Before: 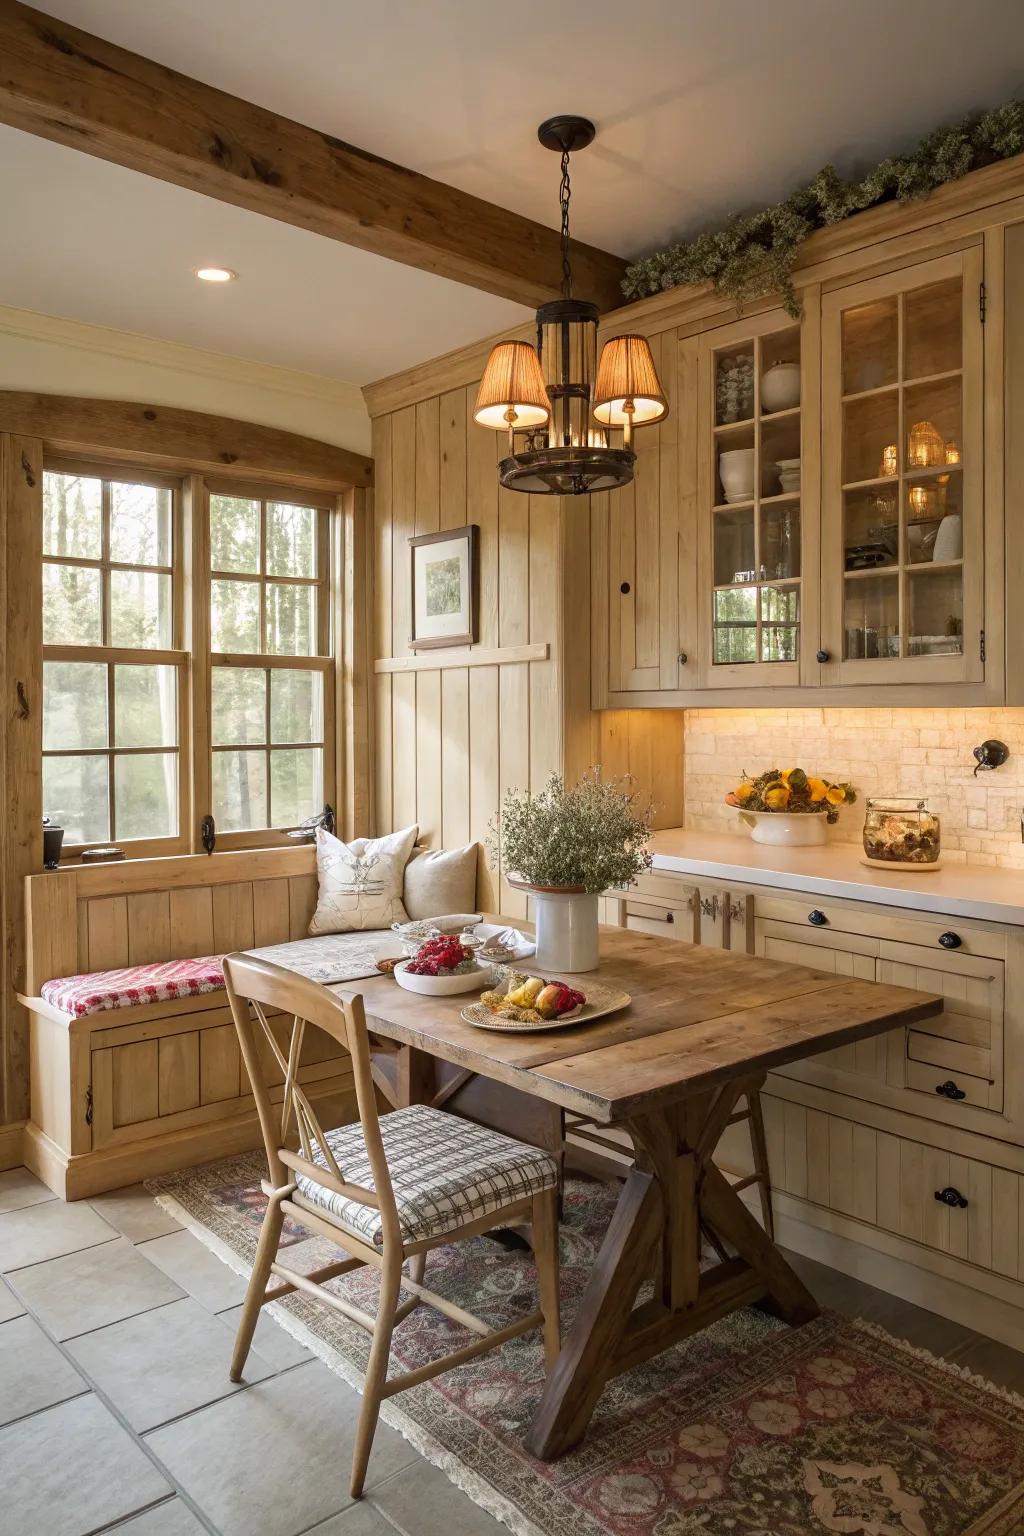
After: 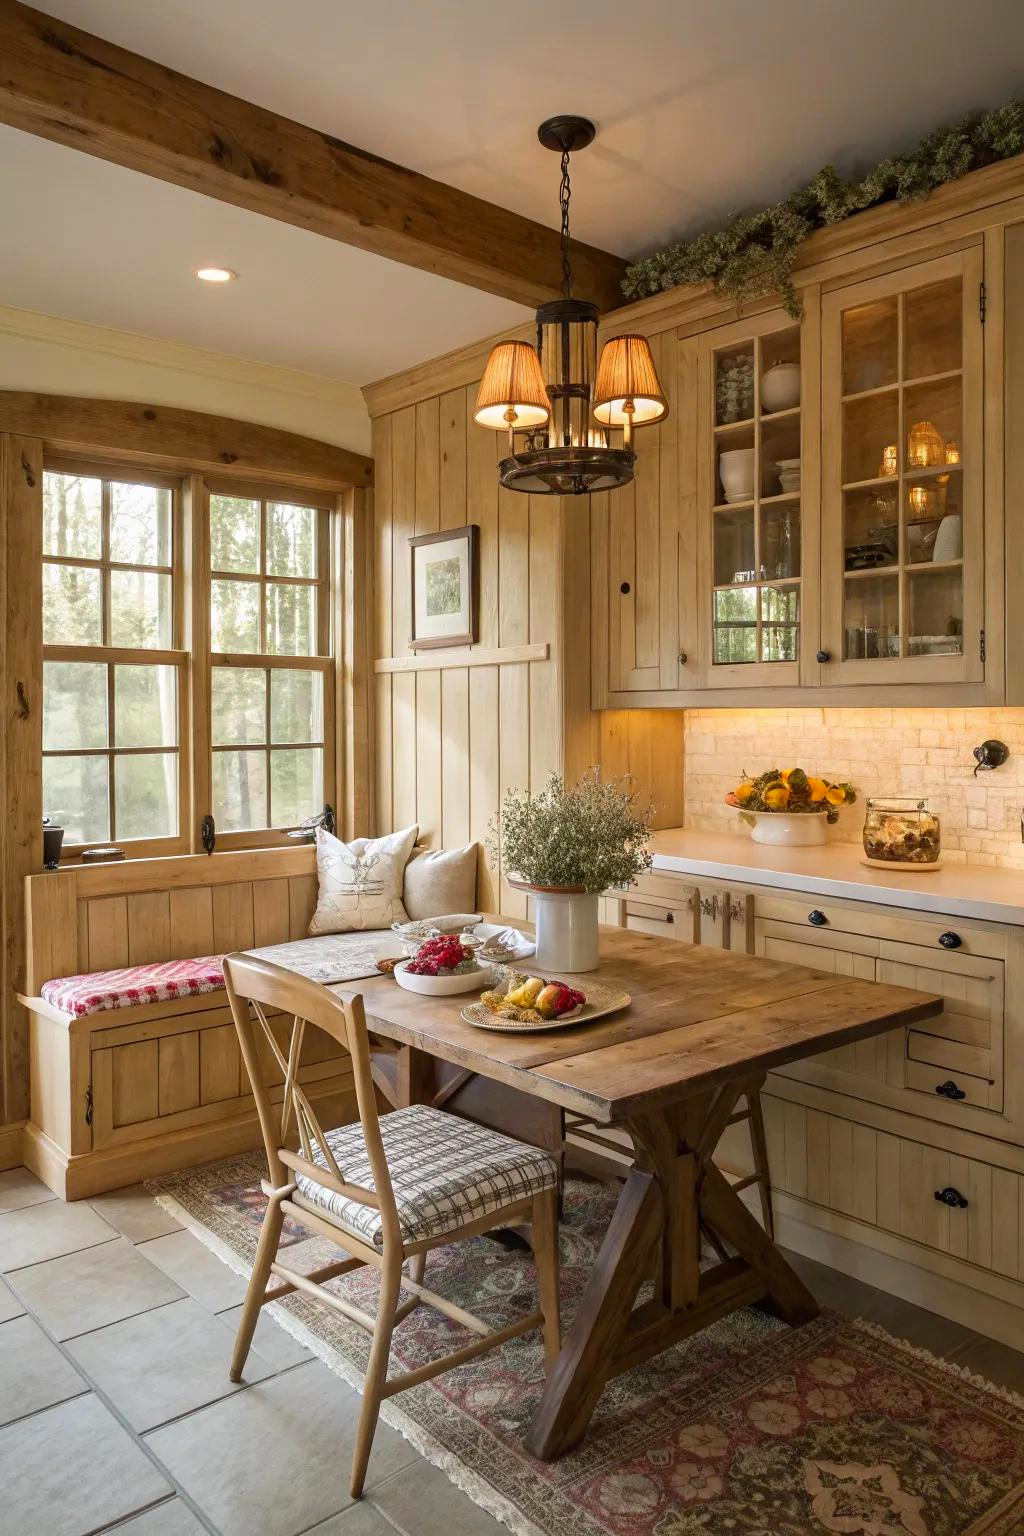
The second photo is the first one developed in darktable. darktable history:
contrast brightness saturation: saturation 0.105
